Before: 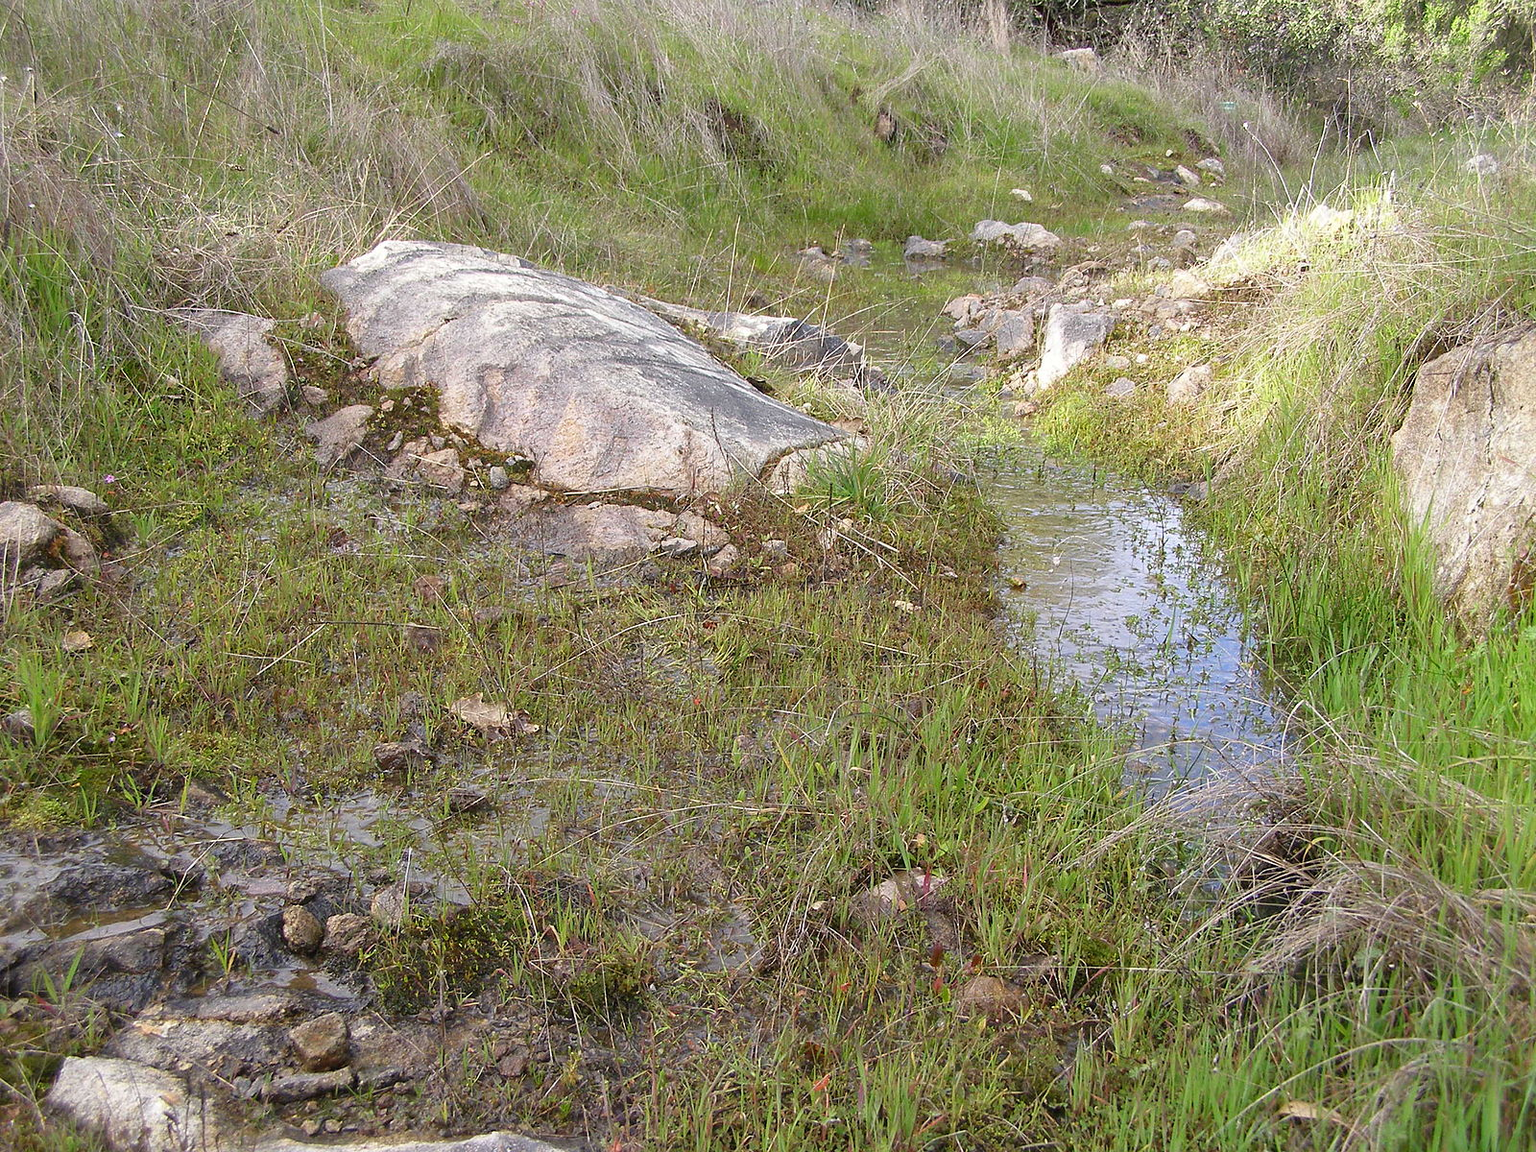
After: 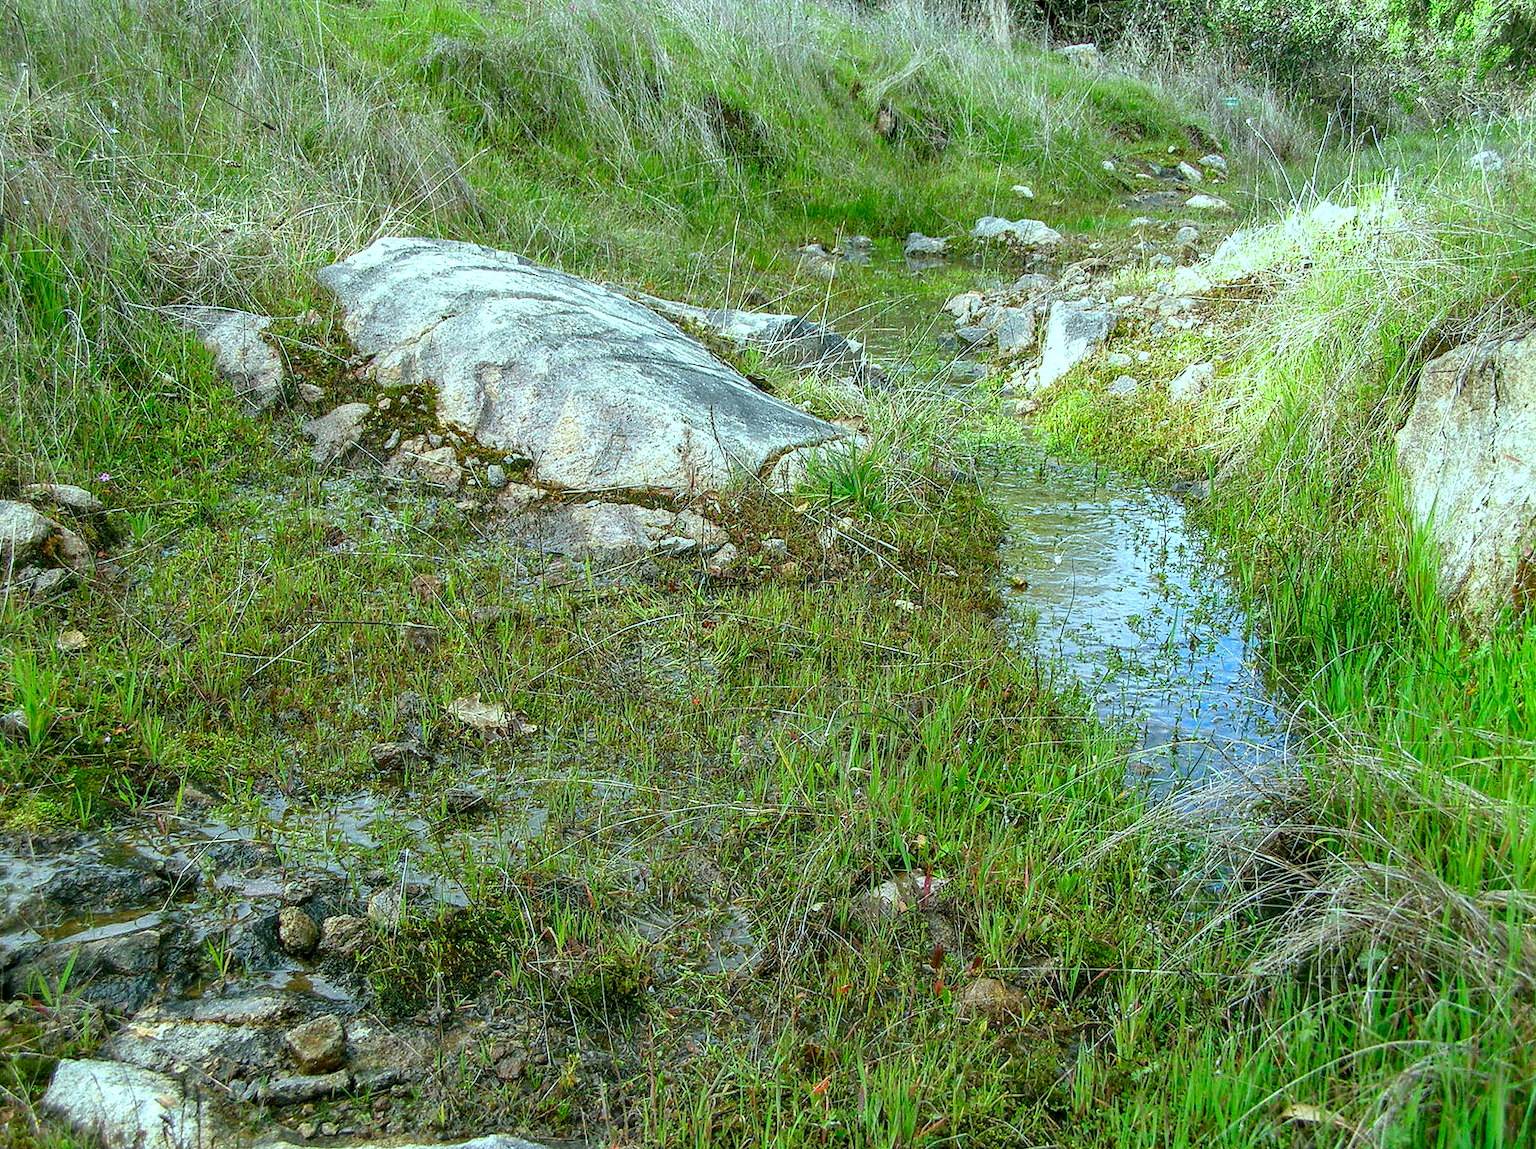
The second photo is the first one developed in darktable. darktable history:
contrast brightness saturation: saturation 0.18
color balance rgb: shadows lift › chroma 11.71%, shadows lift › hue 133.46°, highlights gain › chroma 4%, highlights gain › hue 200.2°, perceptual saturation grading › global saturation 18.05%
local contrast: highlights 20%, detail 150%
crop: left 0.434%, top 0.485%, right 0.244%, bottom 0.386%
